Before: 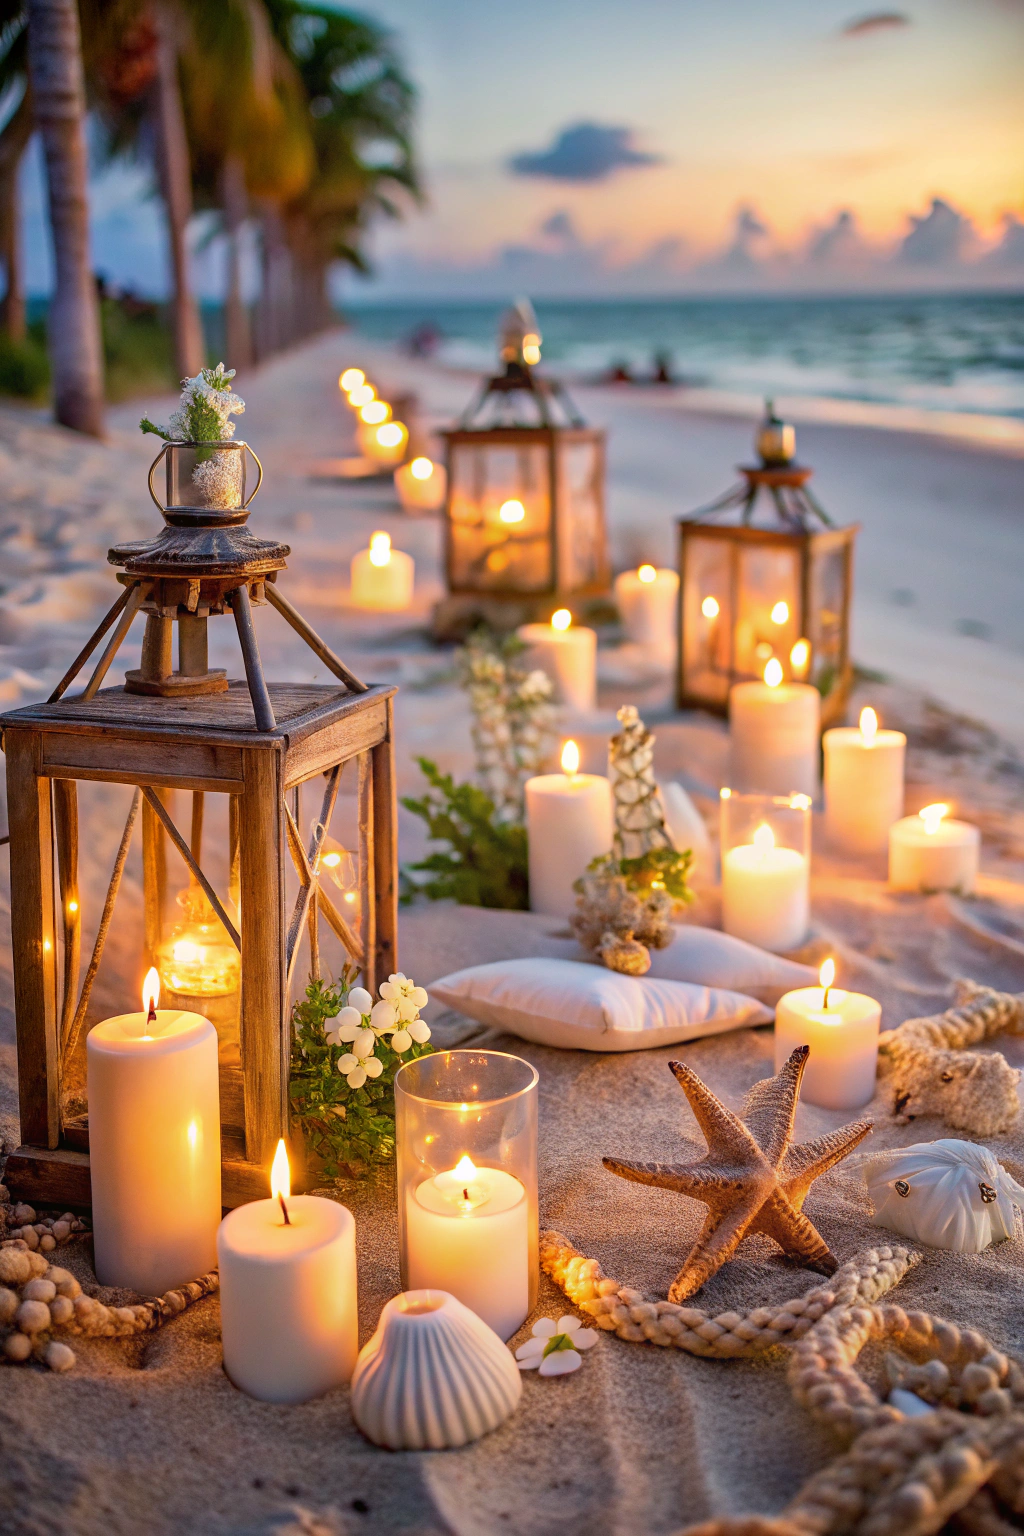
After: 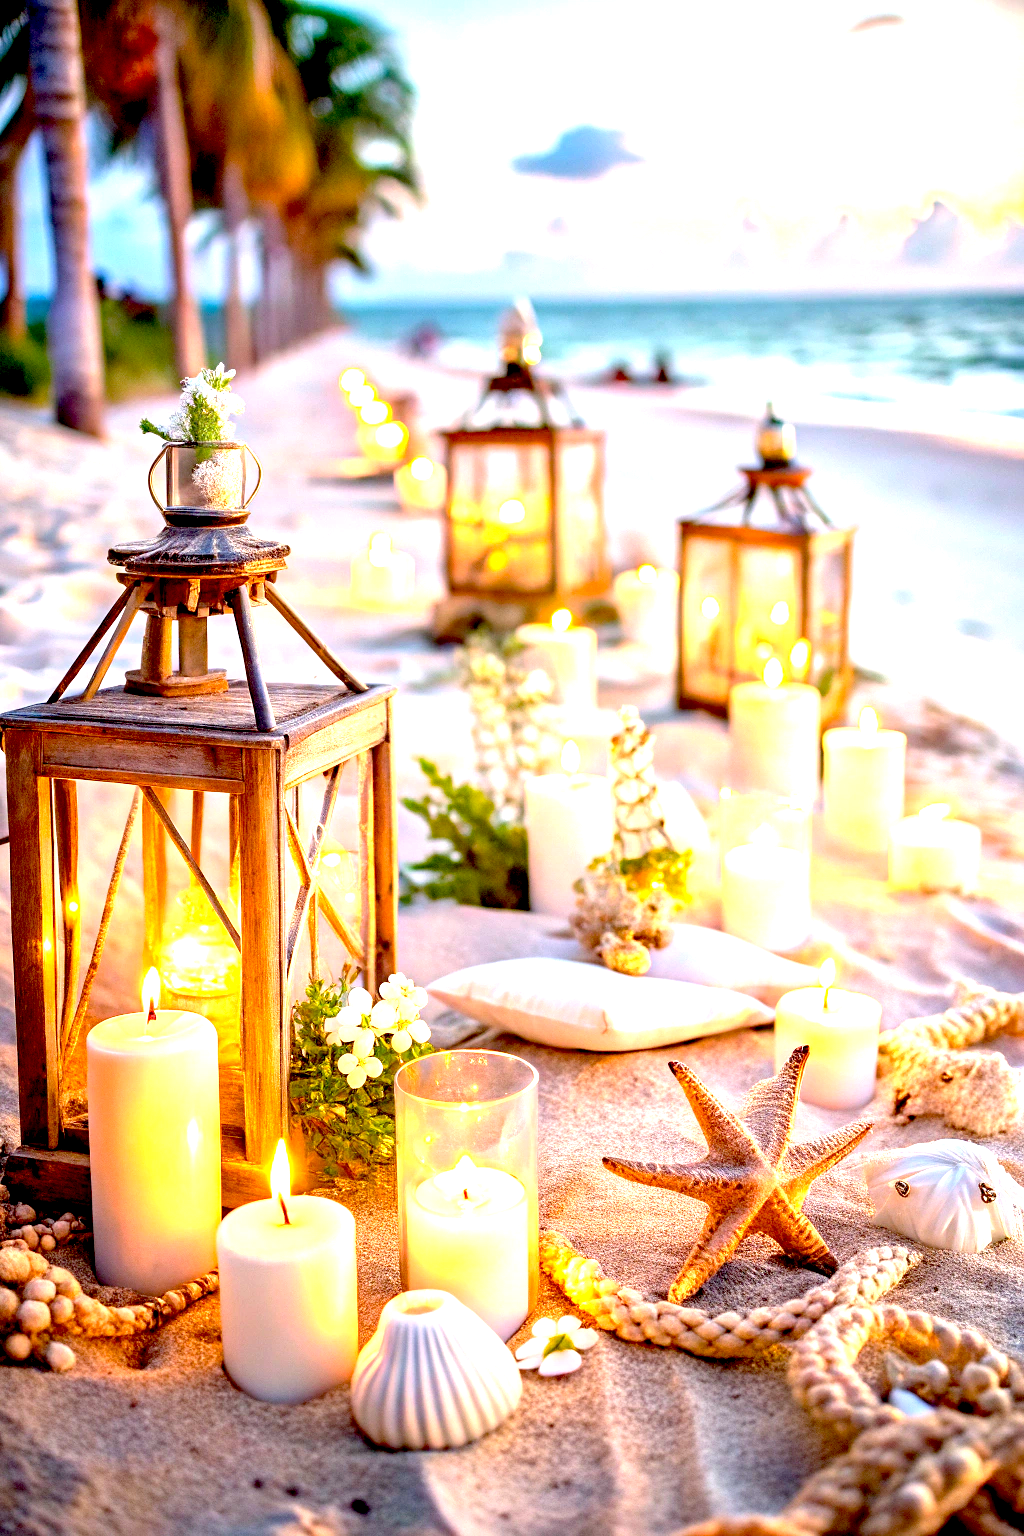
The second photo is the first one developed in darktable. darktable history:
exposure: black level correction 0.015, exposure 1.772 EV, compensate highlight preservation false
